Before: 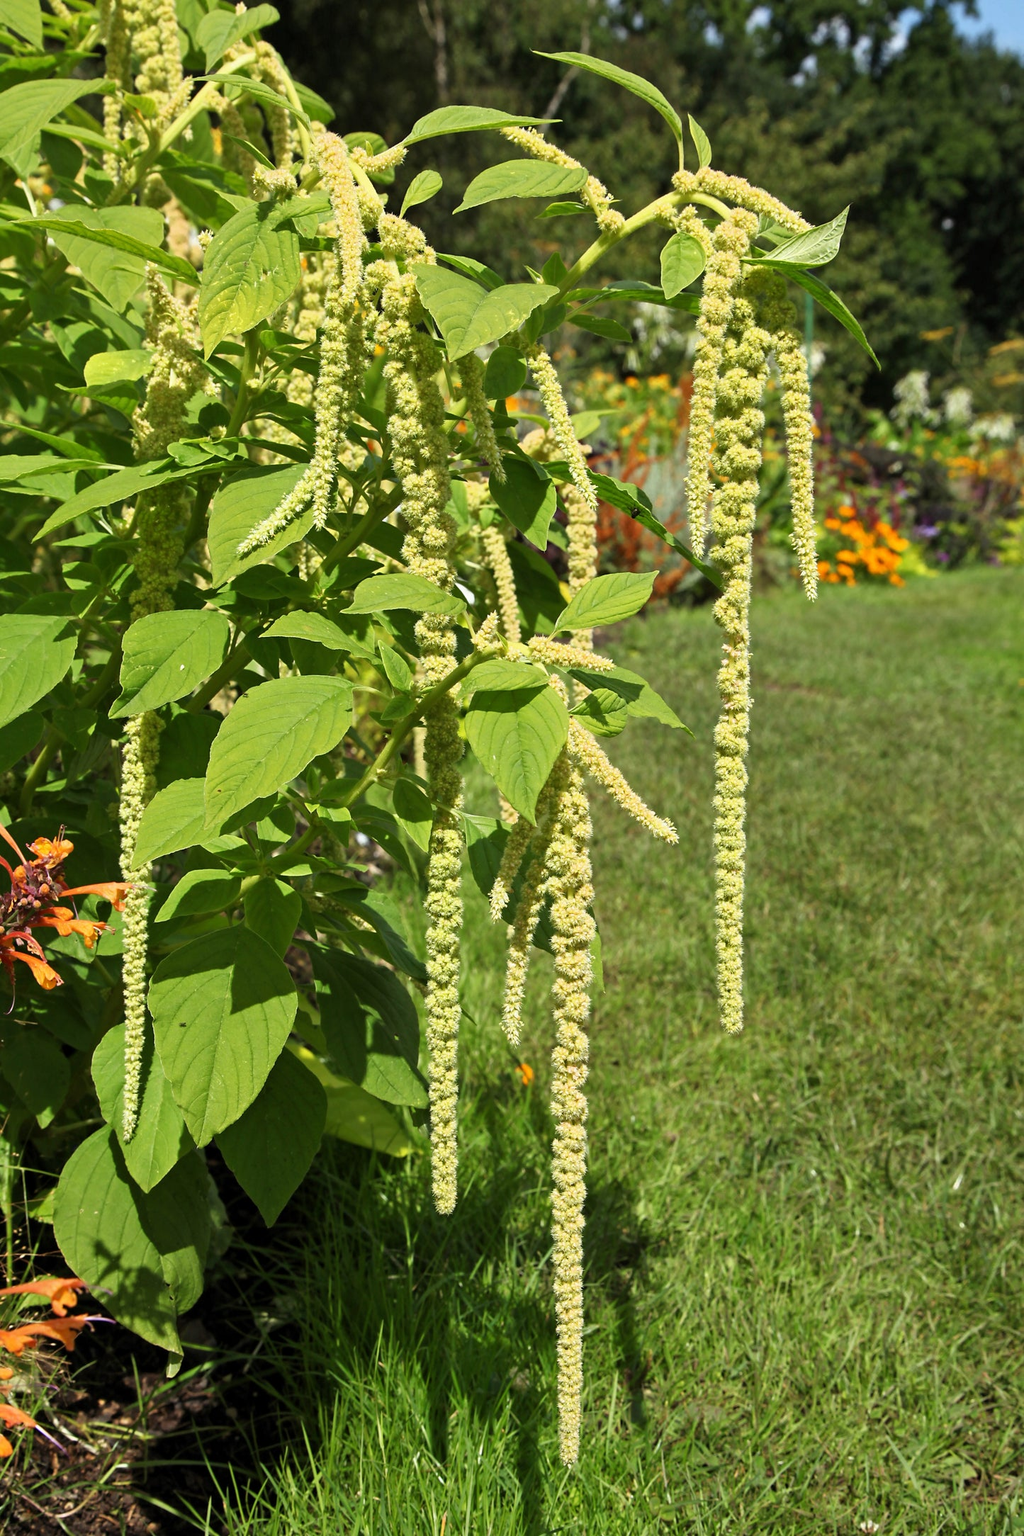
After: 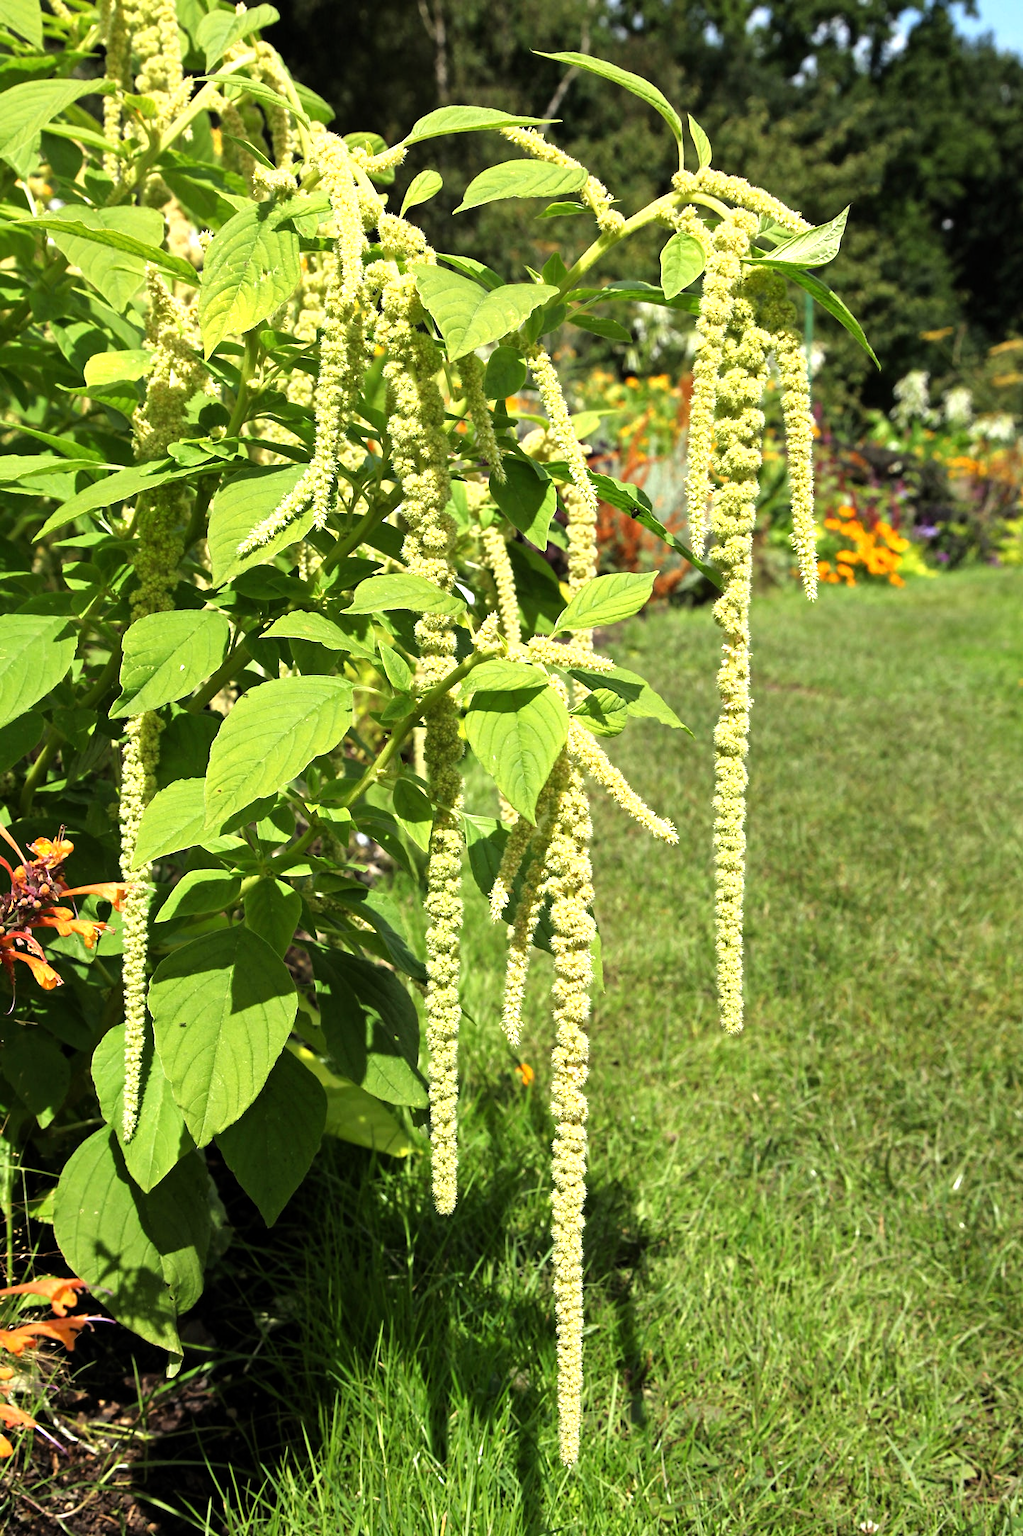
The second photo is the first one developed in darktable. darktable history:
tone equalizer: -8 EV -0.774 EV, -7 EV -0.71 EV, -6 EV -0.561 EV, -5 EV -0.417 EV, -3 EV 0.383 EV, -2 EV 0.6 EV, -1 EV 0.698 EV, +0 EV 0.762 EV
